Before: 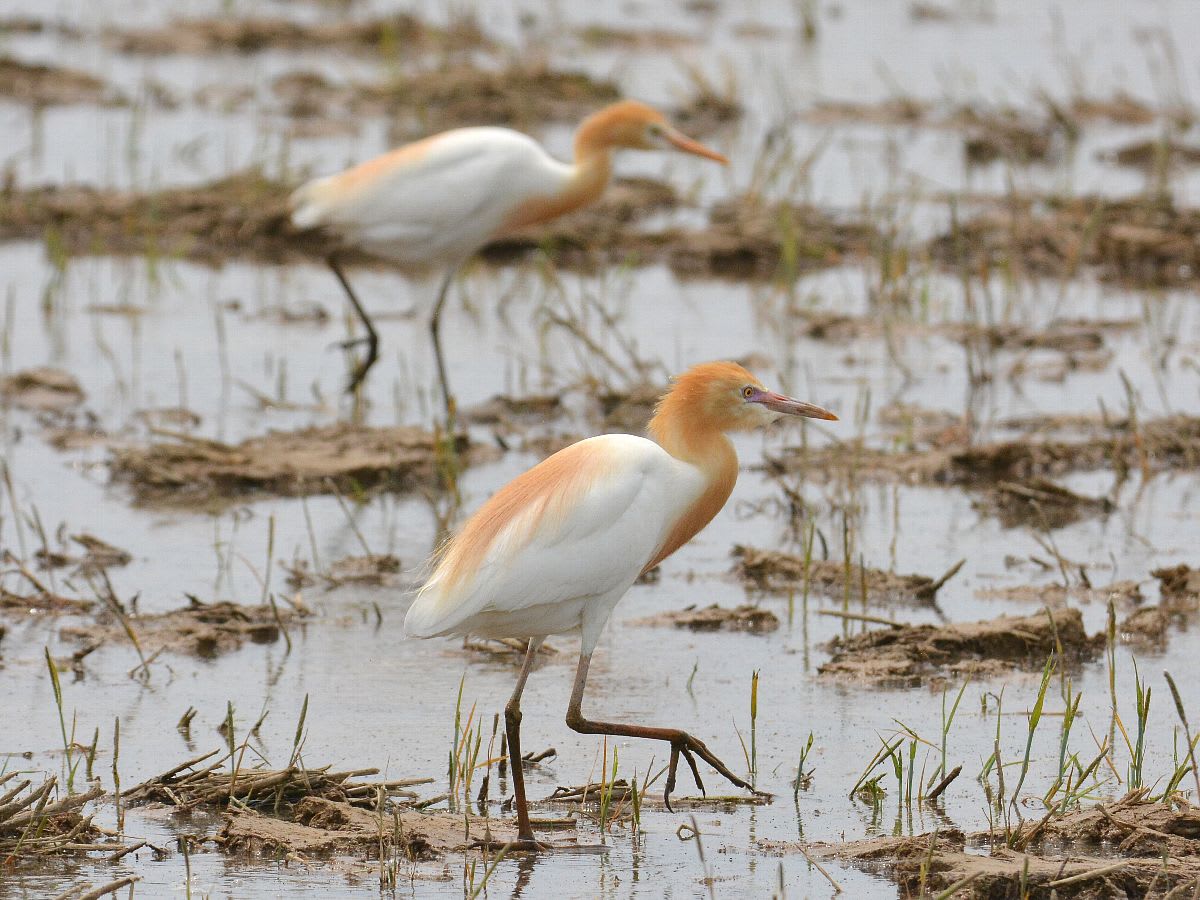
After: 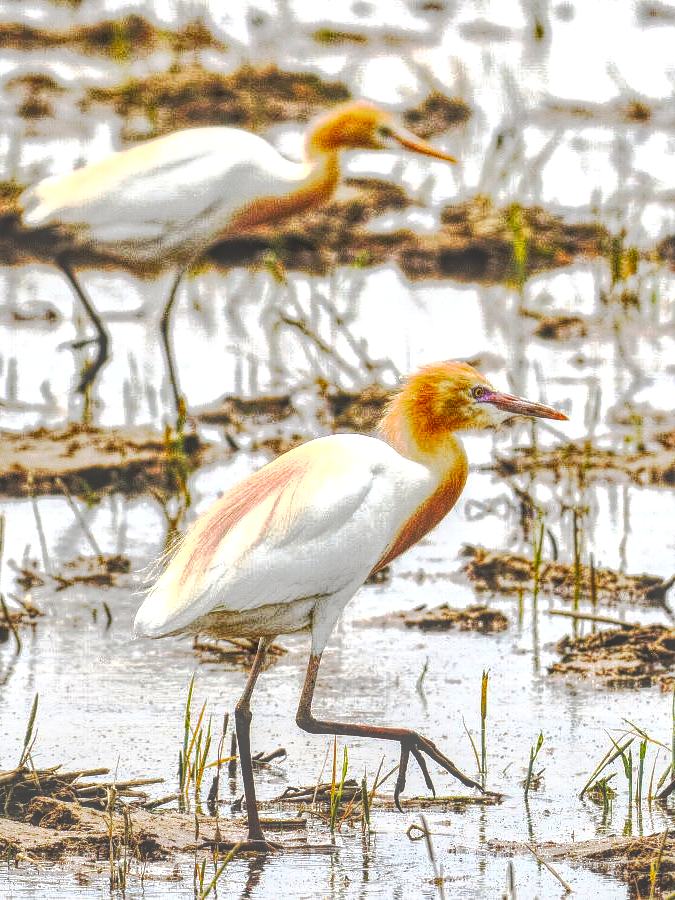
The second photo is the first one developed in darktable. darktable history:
tone equalizer: -8 EV -1.08 EV, -7 EV -1.01 EV, -6 EV -0.867 EV, -5 EV -0.578 EV, -3 EV 0.578 EV, -2 EV 0.867 EV, -1 EV 1.01 EV, +0 EV 1.08 EV, edges refinement/feathering 500, mask exposure compensation -1.57 EV, preserve details no
shadows and highlights: shadows 49, highlights -41, soften with gaussian
tone curve: curves: ch0 [(0, 0) (0.003, 0.006) (0.011, 0.006) (0.025, 0.008) (0.044, 0.014) (0.069, 0.02) (0.1, 0.025) (0.136, 0.037) (0.177, 0.053) (0.224, 0.086) (0.277, 0.13) (0.335, 0.189) (0.399, 0.253) (0.468, 0.375) (0.543, 0.521) (0.623, 0.671) (0.709, 0.789) (0.801, 0.841) (0.898, 0.889) (1, 1)], preserve colors none
local contrast: highlights 20%, shadows 30%, detail 200%, midtone range 0.2
crop and rotate: left 22.516%, right 21.234%
